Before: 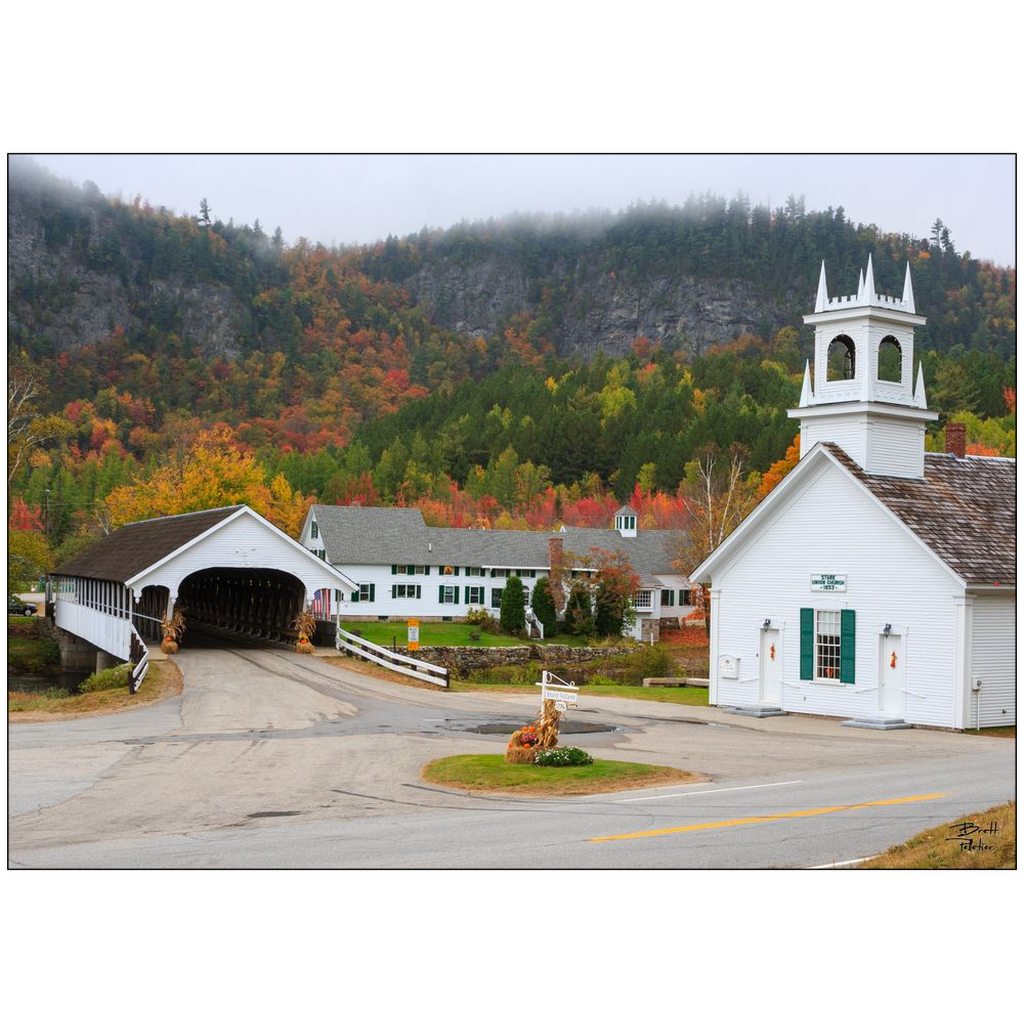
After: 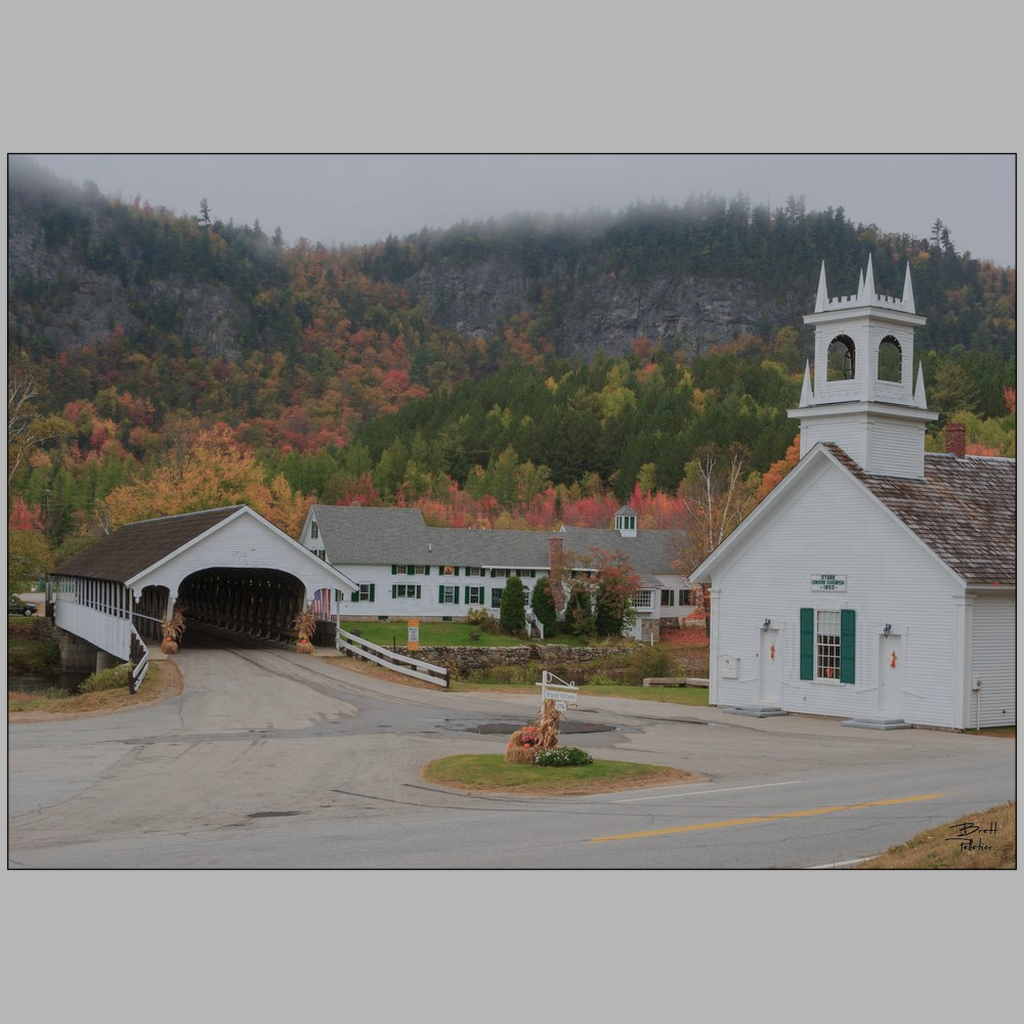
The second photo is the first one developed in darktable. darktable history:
exposure: black level correction 0, exposure -0.721 EV
color zones: curves: ch0 [(0.25, 0.5) (0.636, 0.25) (0.75, 0.5)]
color balance rgb: perceptual saturation grading › global saturation -27.94%, hue shift -2.27°, contrast -21.26%
